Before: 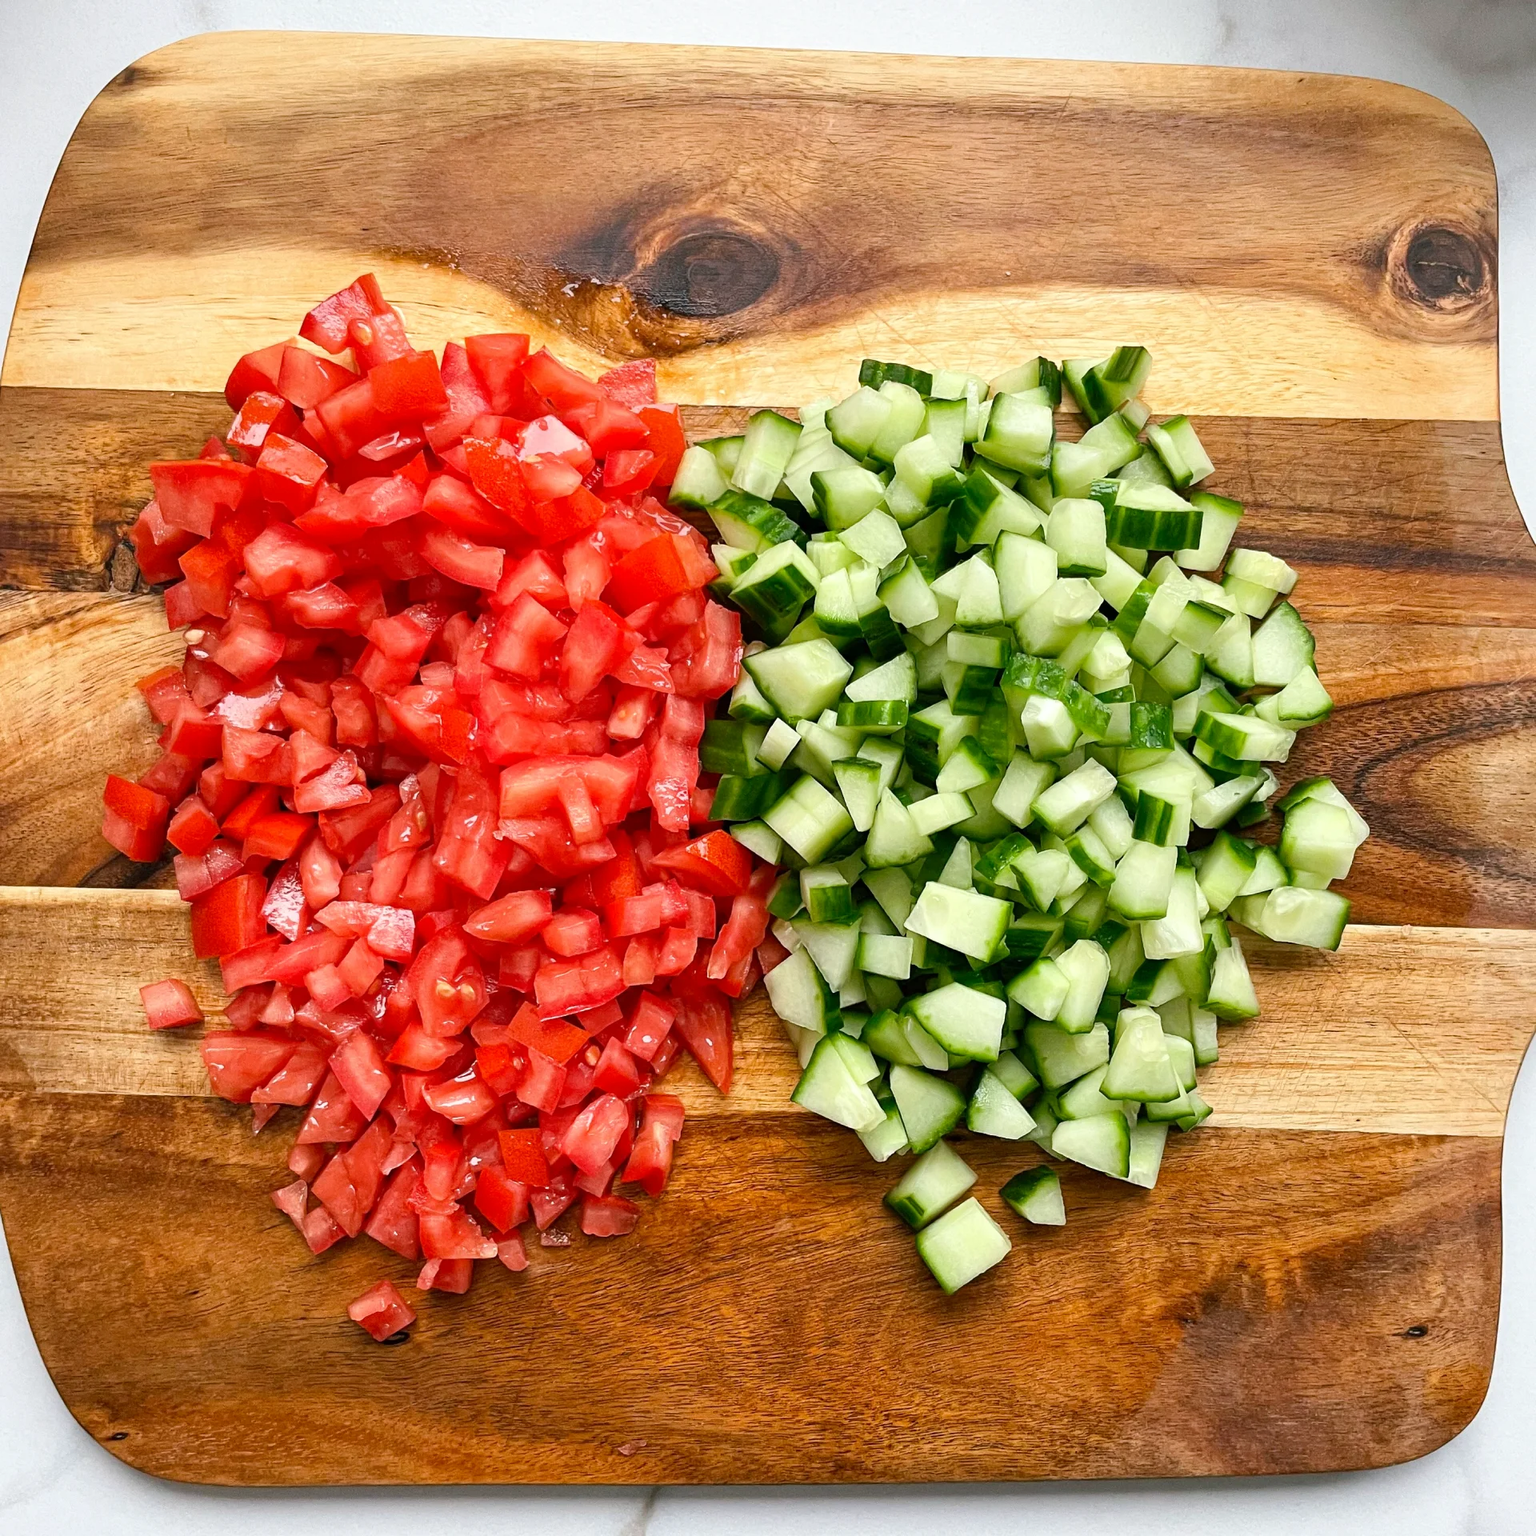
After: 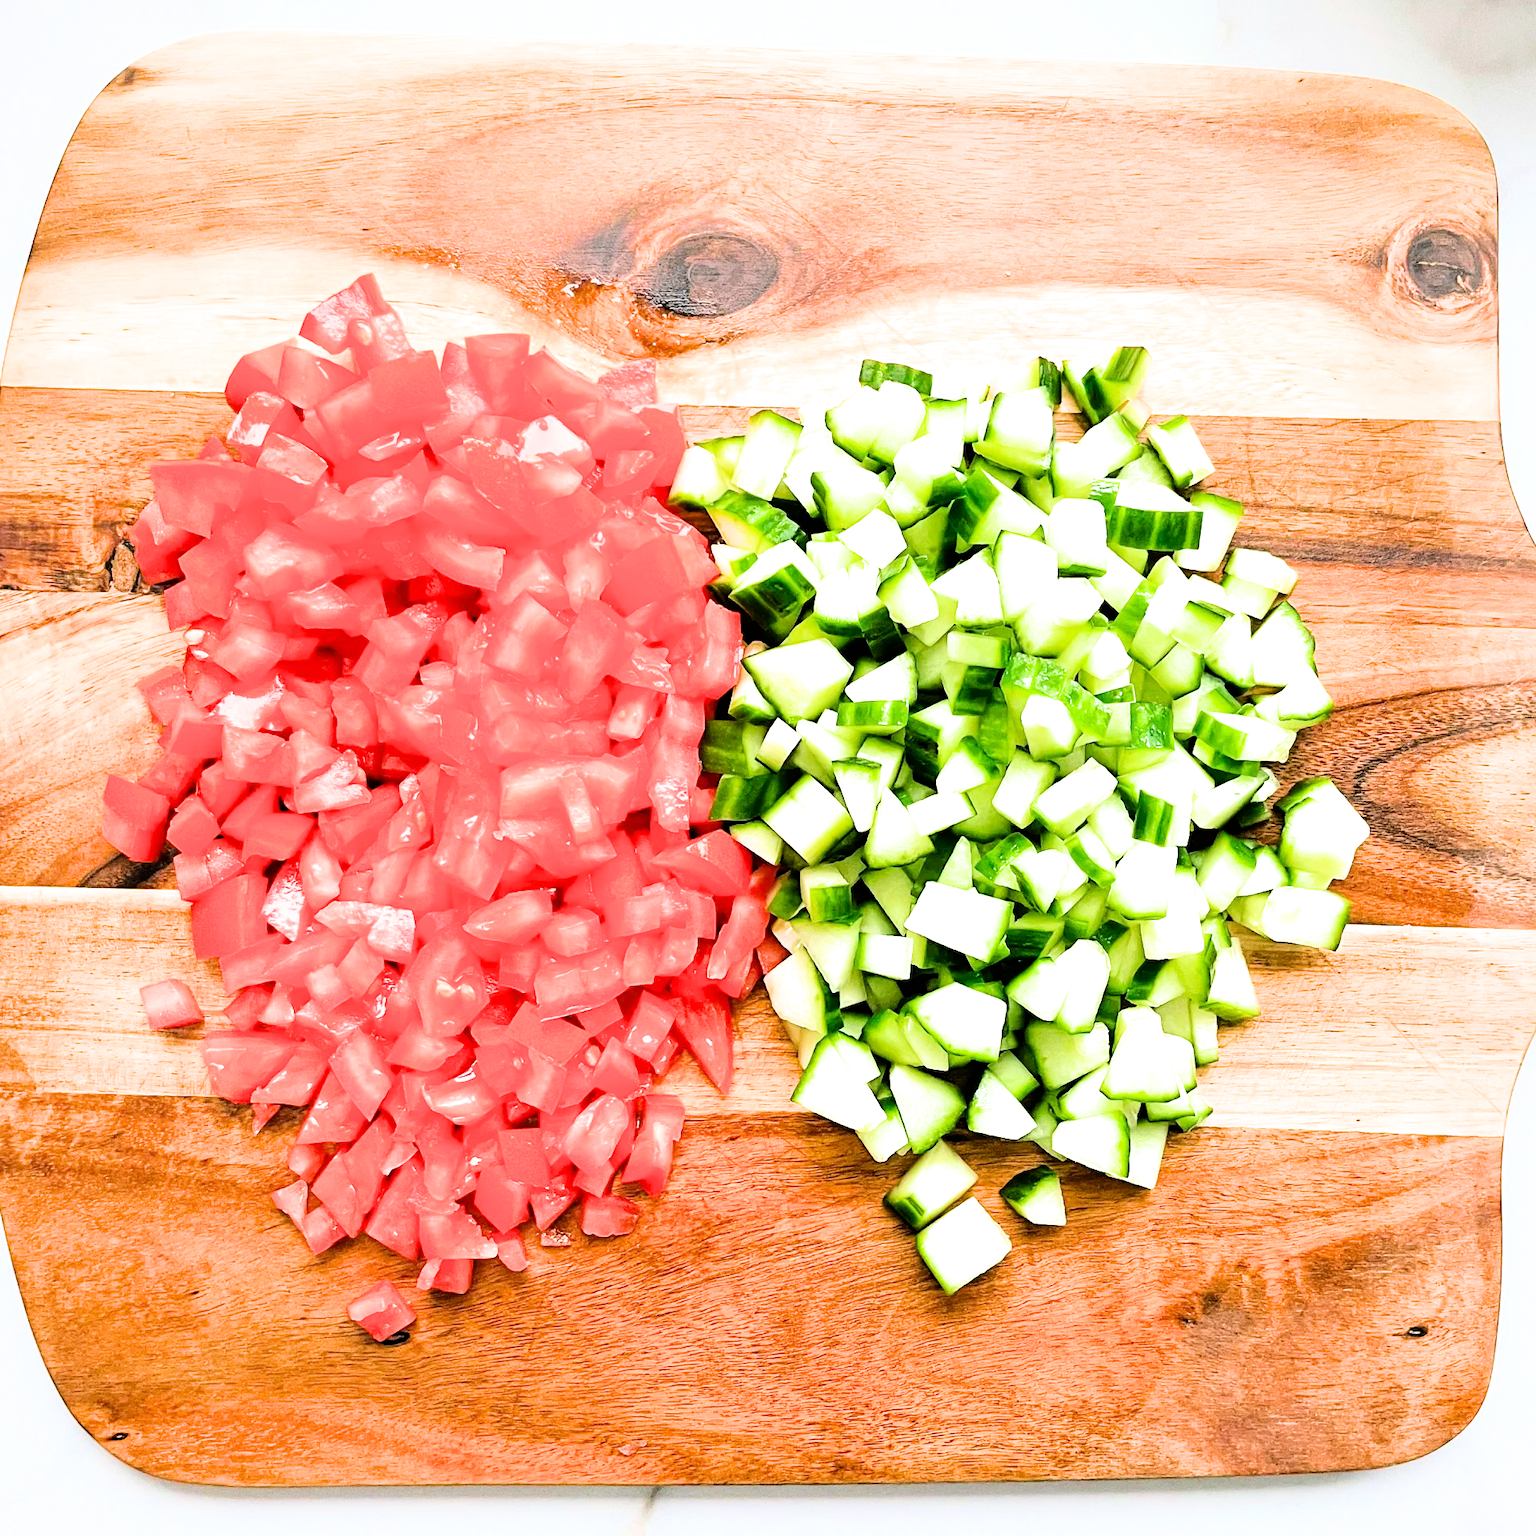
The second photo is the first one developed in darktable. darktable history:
tone equalizer: -8 EV -1.08 EV, -7 EV -1.01 EV, -6 EV -0.867 EV, -5 EV -0.578 EV, -3 EV 0.578 EV, -2 EV 0.867 EV, -1 EV 1.01 EV, +0 EV 1.08 EV, edges refinement/feathering 500, mask exposure compensation -1.57 EV, preserve details no
filmic rgb: black relative exposure -7.15 EV, white relative exposure 5.36 EV, hardness 3.02, color science v6 (2022)
exposure: black level correction 0.001, exposure 1.646 EV, compensate exposure bias true, compensate highlight preservation false
